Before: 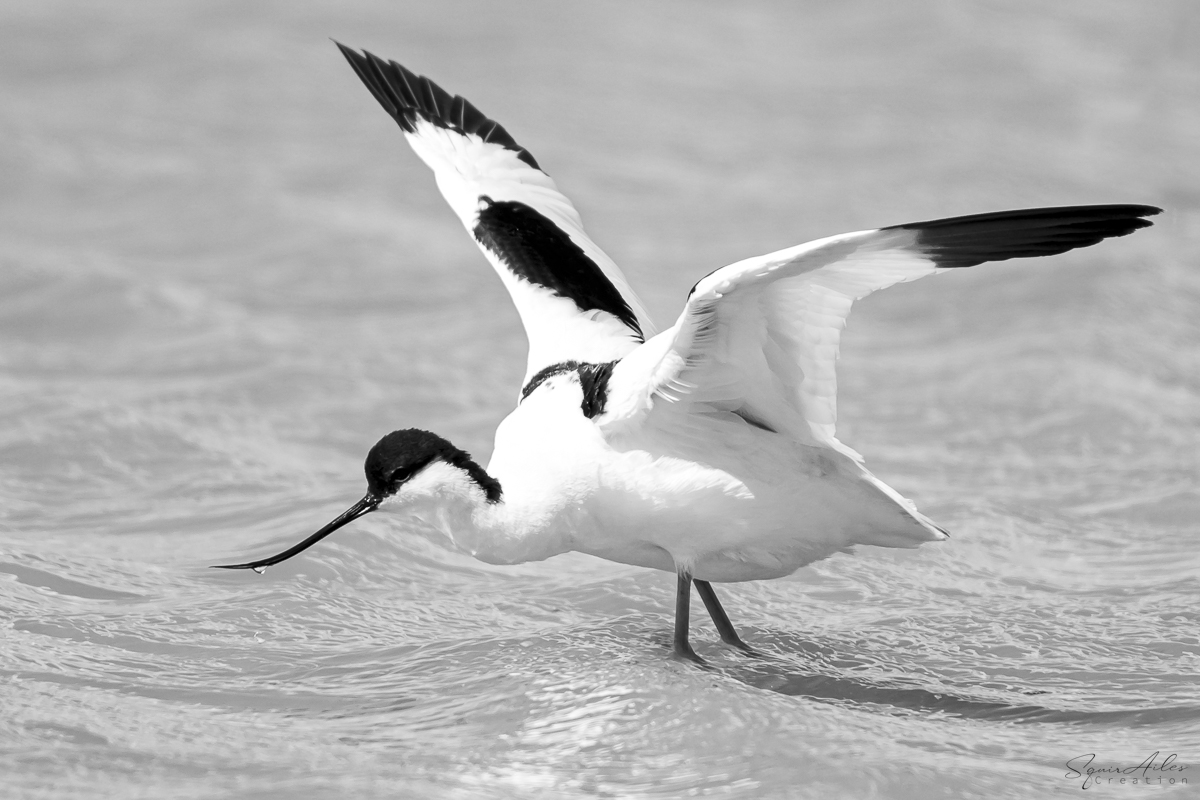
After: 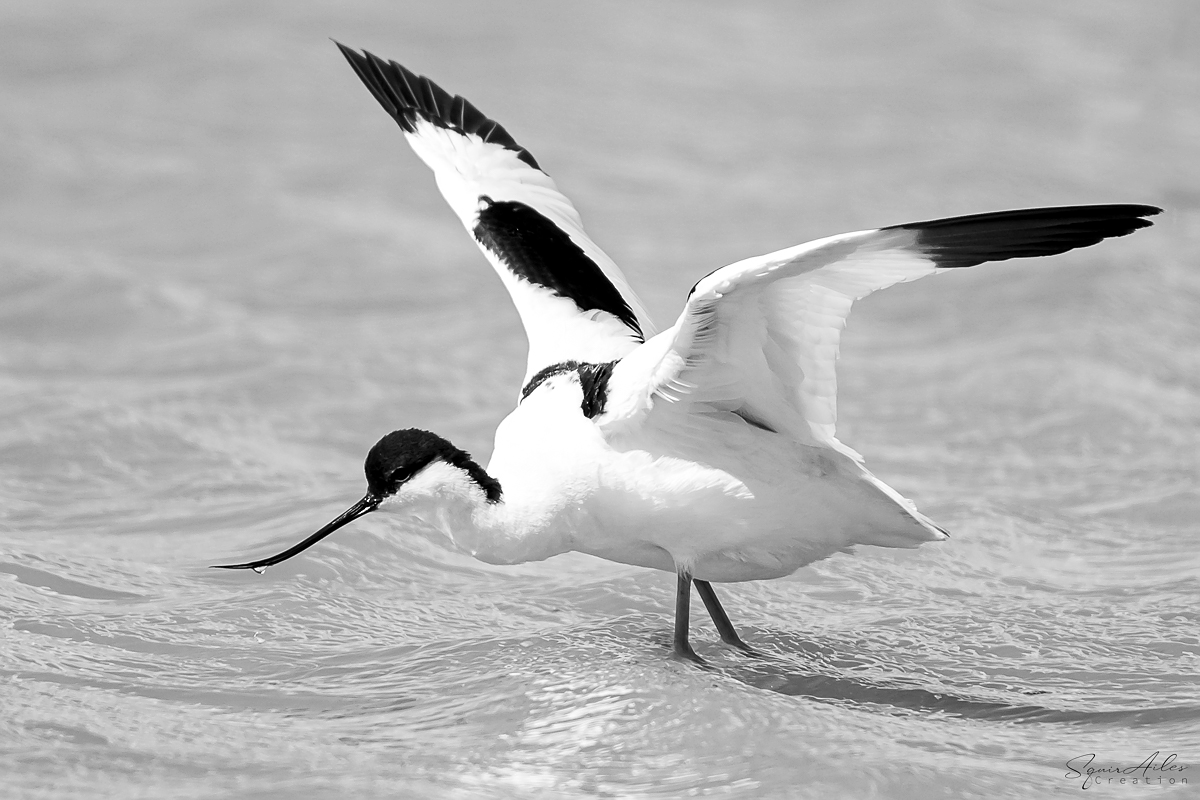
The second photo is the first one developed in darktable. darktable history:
sharpen: radius 0.976, amount 0.606
